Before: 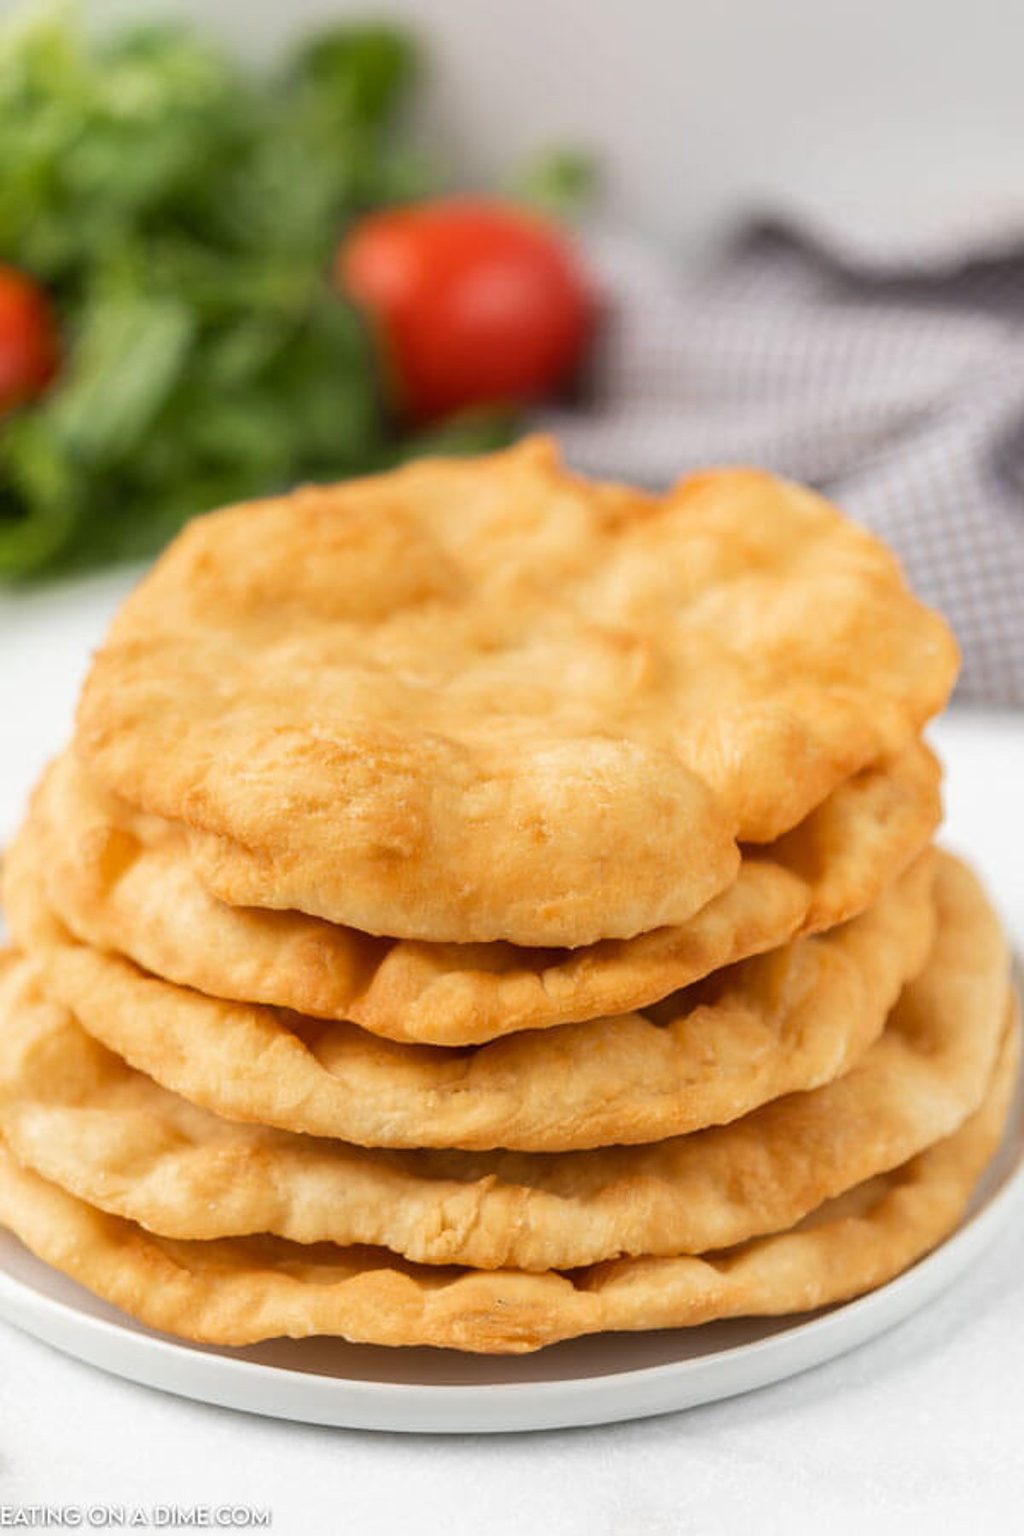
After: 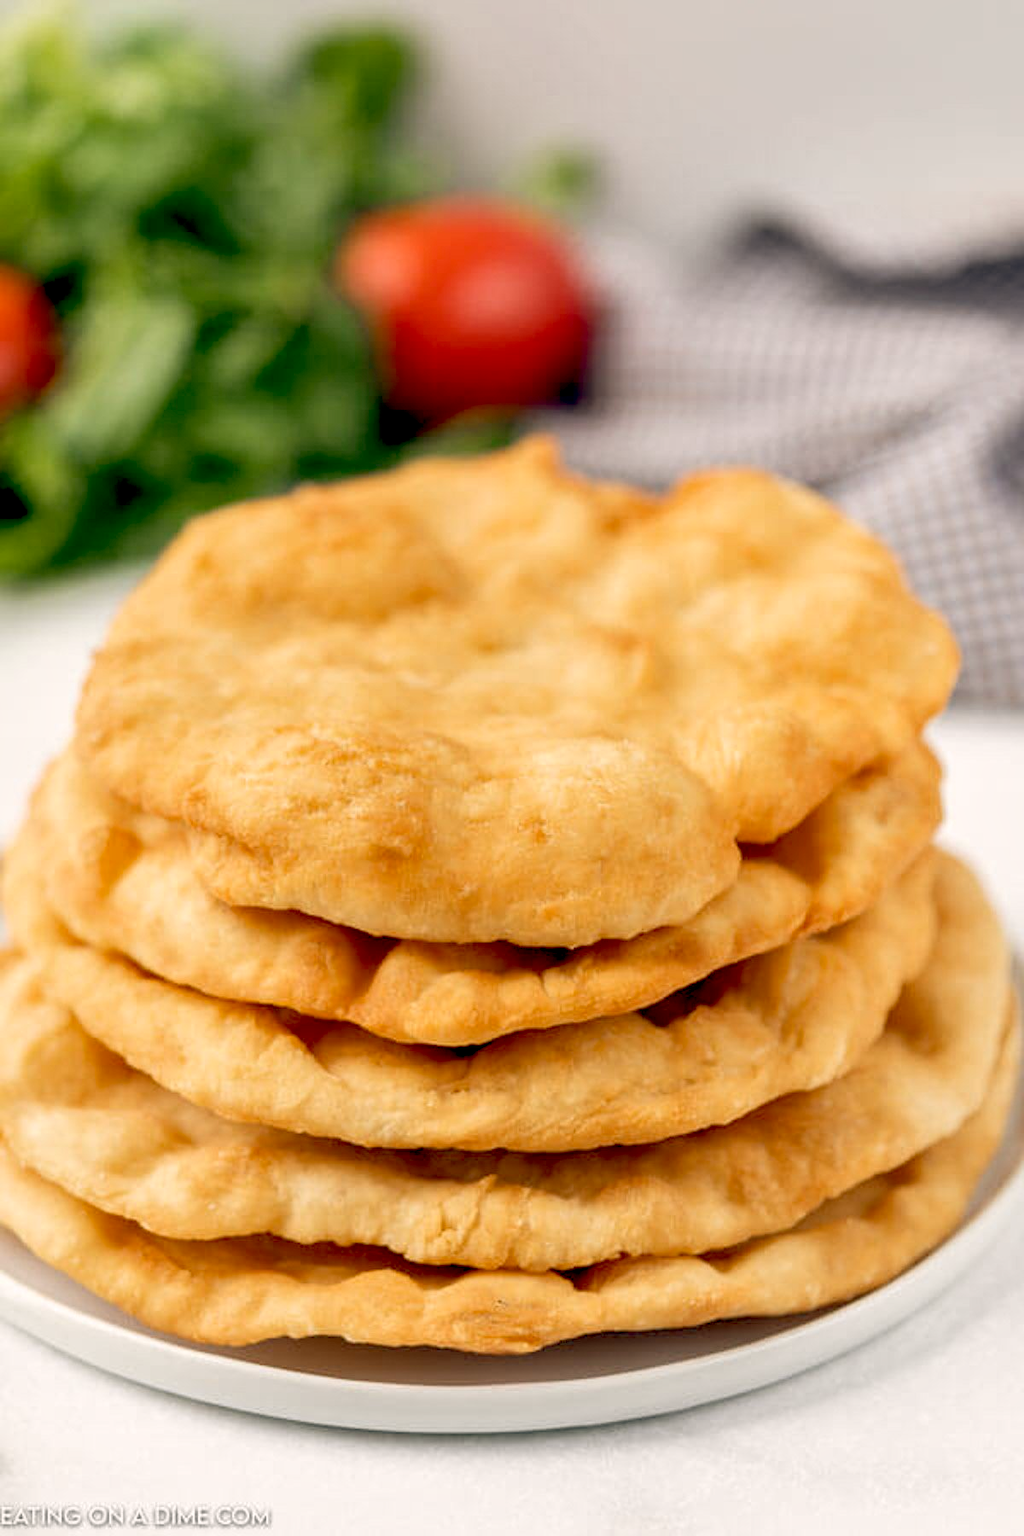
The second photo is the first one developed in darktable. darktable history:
local contrast: mode bilateral grid, contrast 20, coarseness 50, detail 120%, midtone range 0.2
color balance: lift [0.975, 0.993, 1, 1.015], gamma [1.1, 1, 1, 0.945], gain [1, 1.04, 1, 0.95]
